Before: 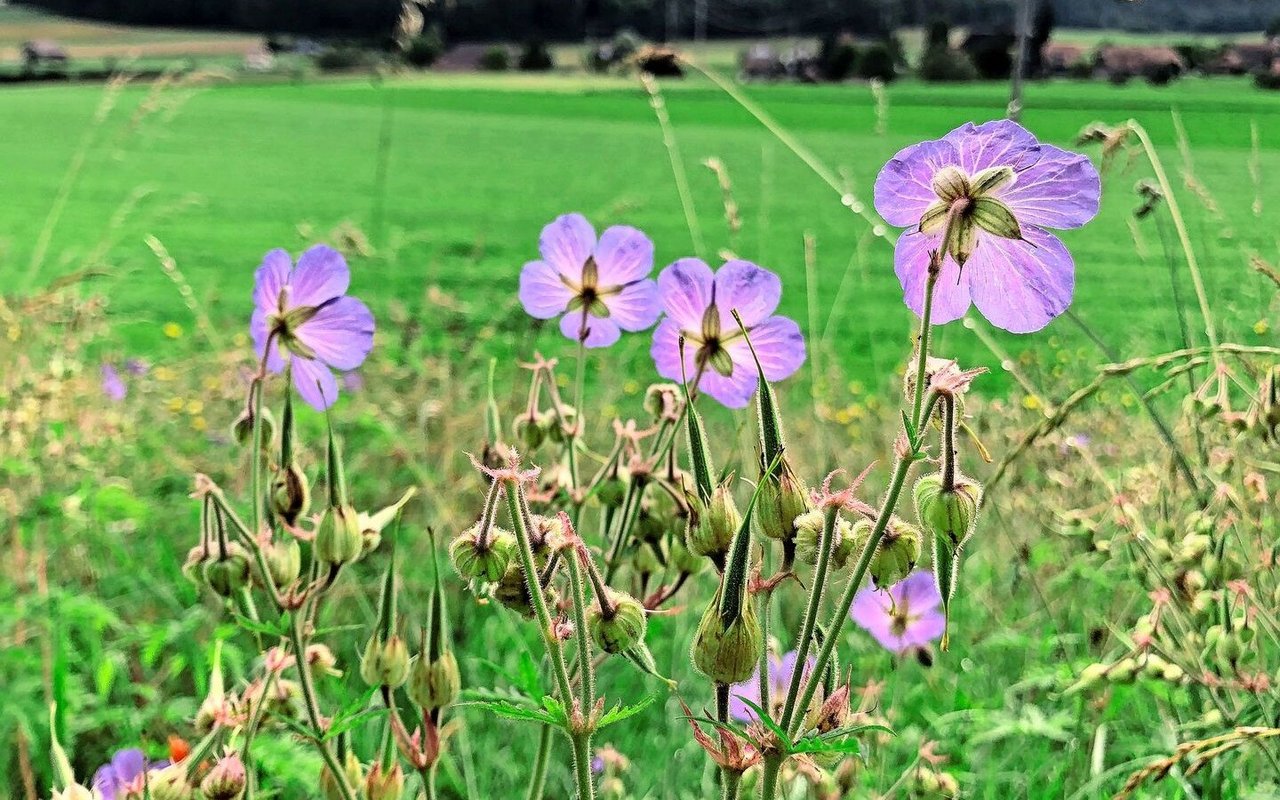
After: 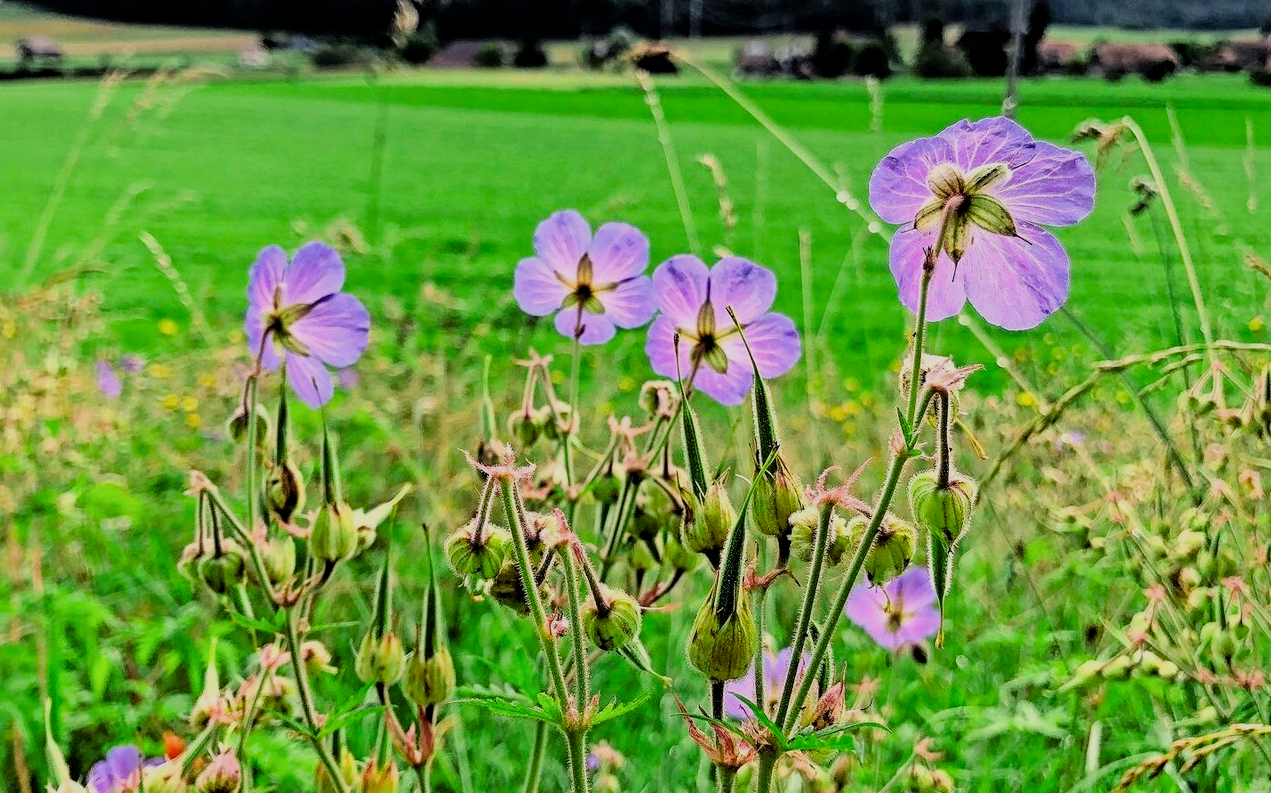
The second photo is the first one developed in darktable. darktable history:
crop: left 0.434%, top 0.485%, right 0.244%, bottom 0.386%
color balance rgb: perceptual saturation grading › global saturation 20%, global vibrance 20%
filmic rgb: black relative exposure -7.65 EV, white relative exposure 4.56 EV, hardness 3.61, contrast 1.05
local contrast: mode bilateral grid, contrast 20, coarseness 50, detail 120%, midtone range 0.2
